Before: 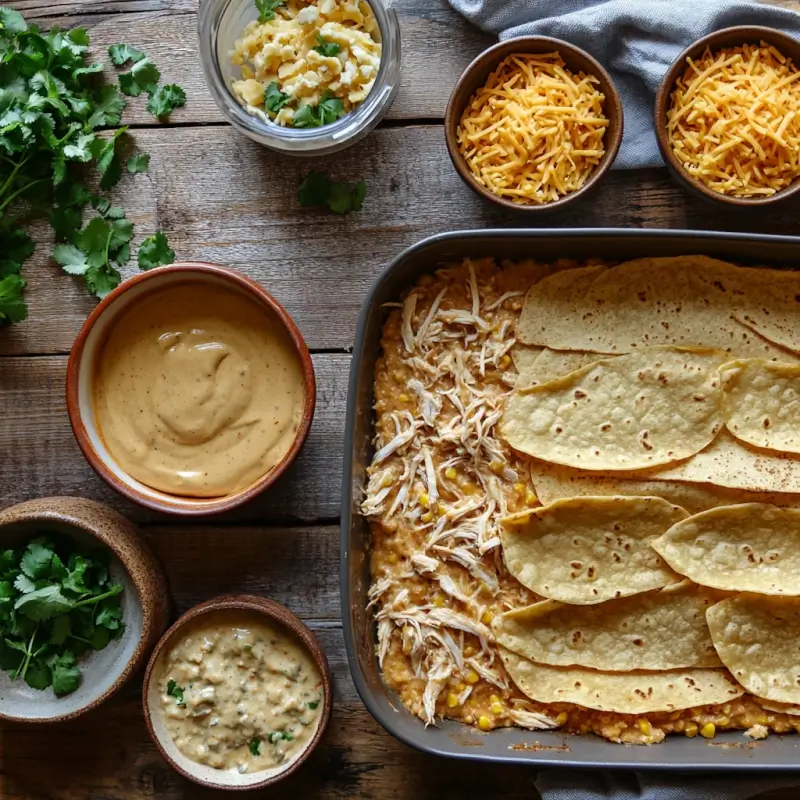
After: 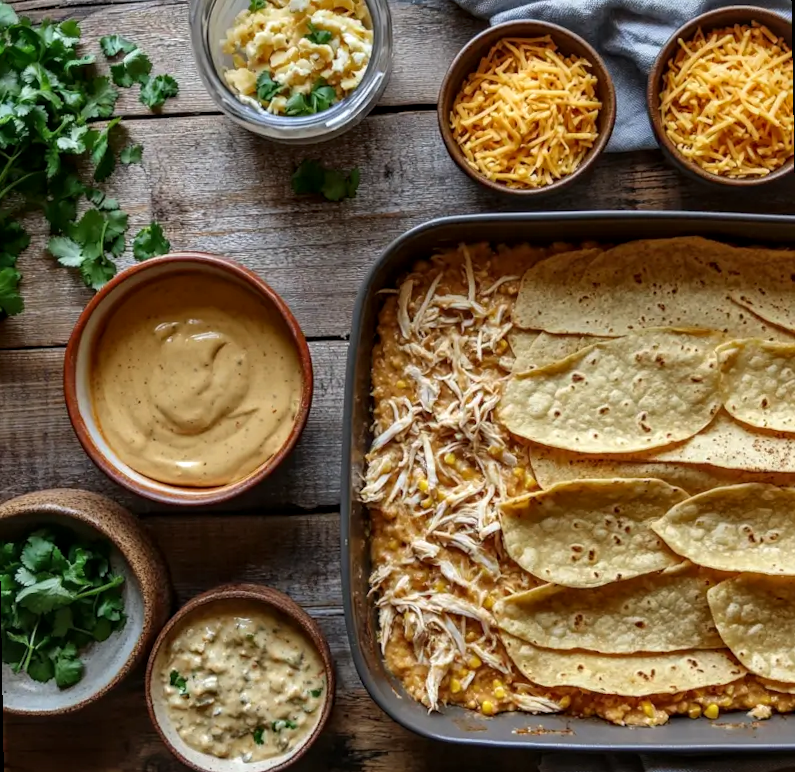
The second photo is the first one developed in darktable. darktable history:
local contrast: on, module defaults
rotate and perspective: rotation -1°, crop left 0.011, crop right 0.989, crop top 0.025, crop bottom 0.975
